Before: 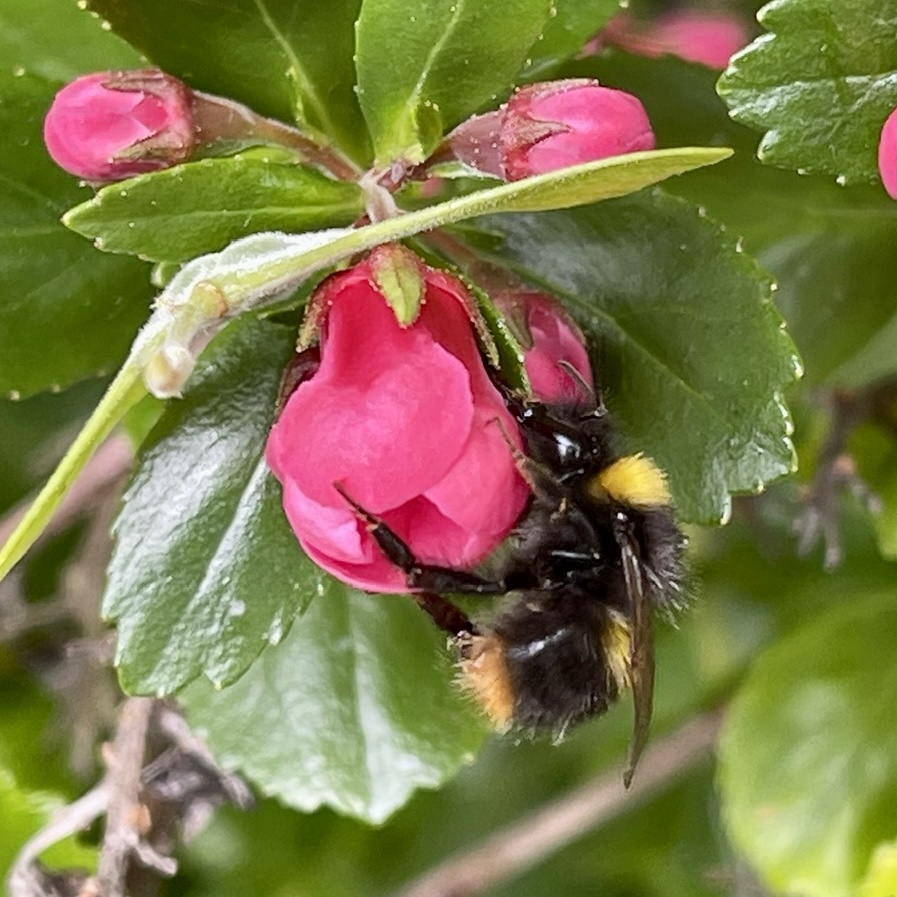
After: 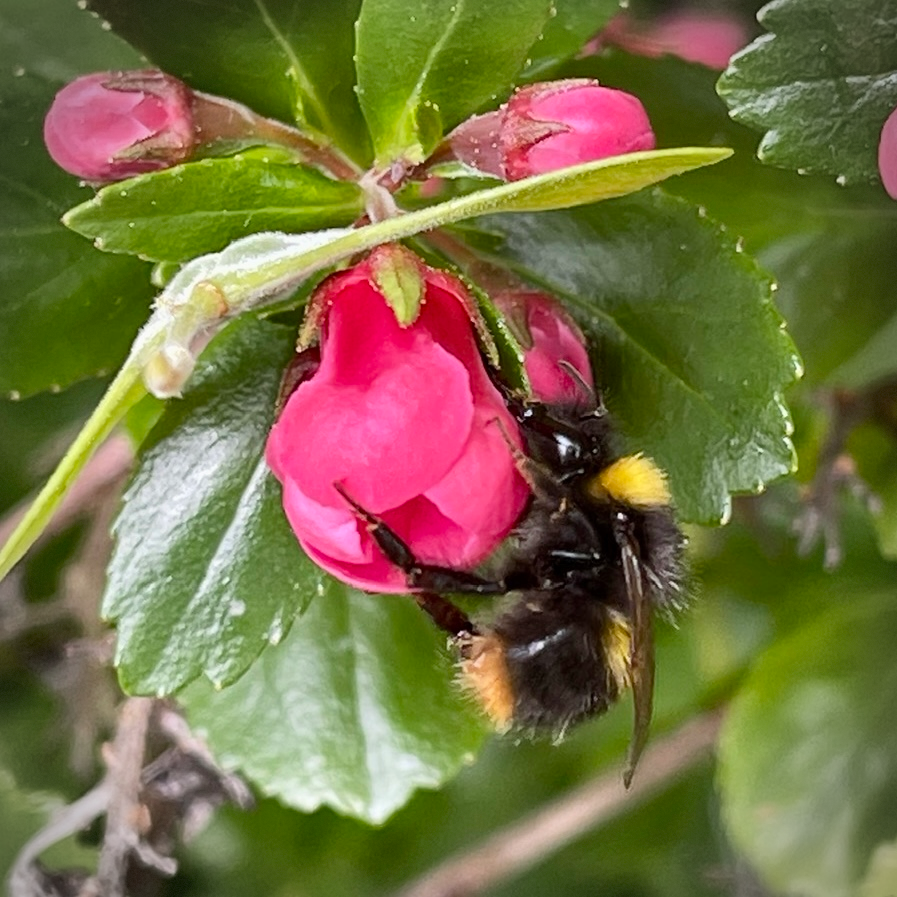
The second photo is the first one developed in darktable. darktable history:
vignetting: dithering 8-bit output
